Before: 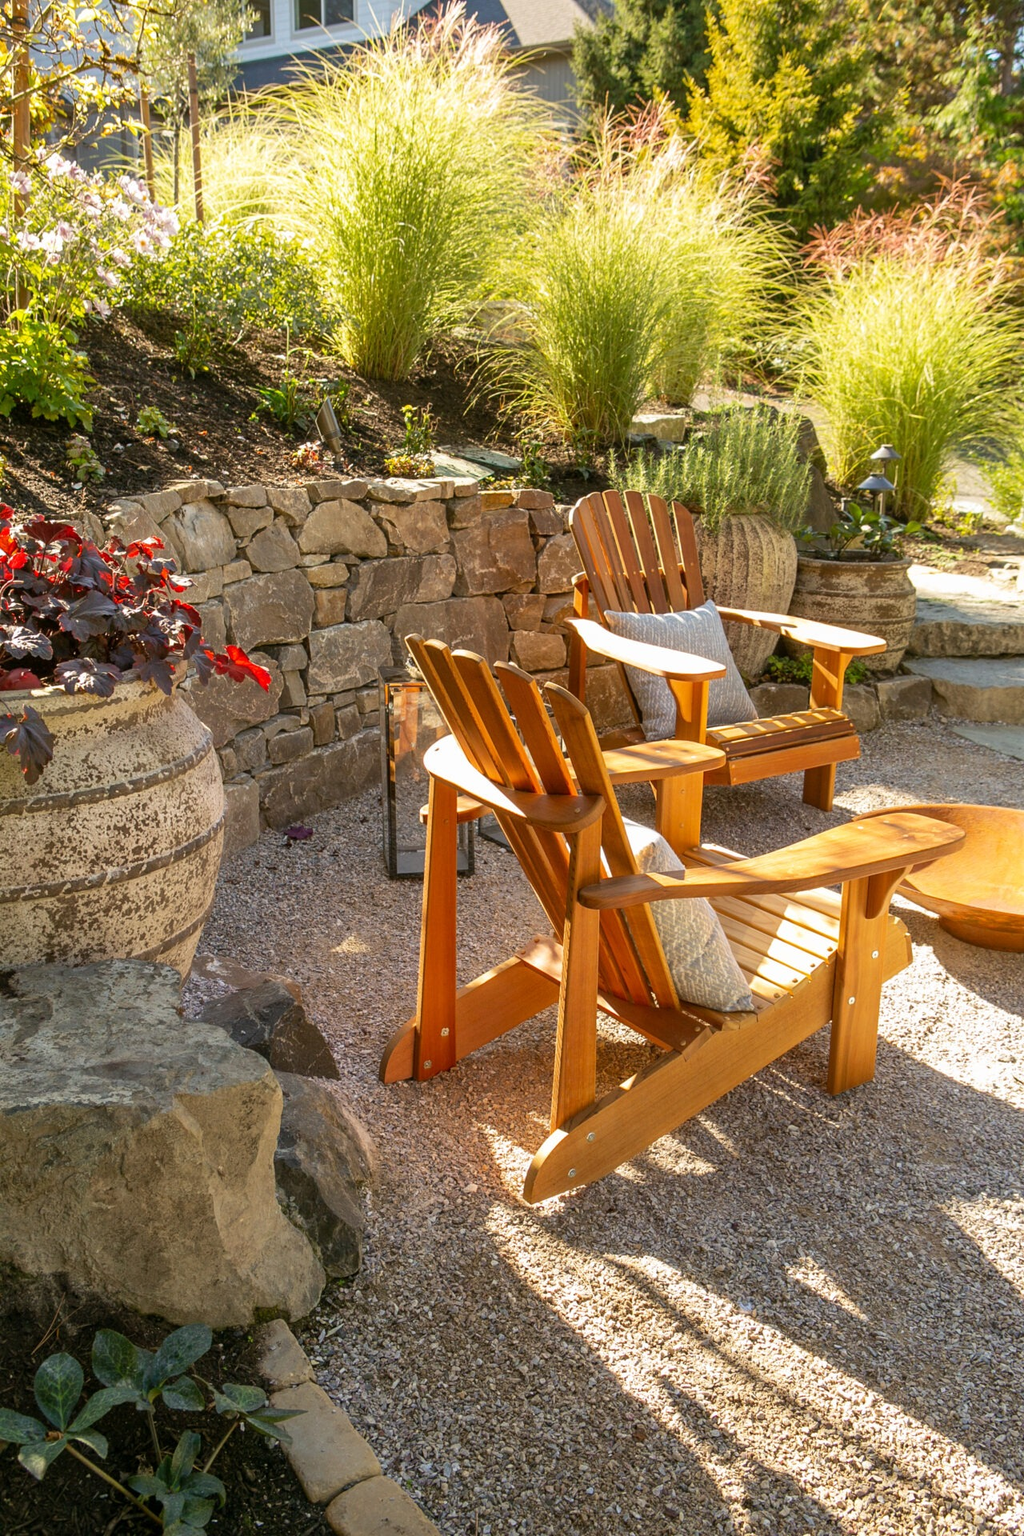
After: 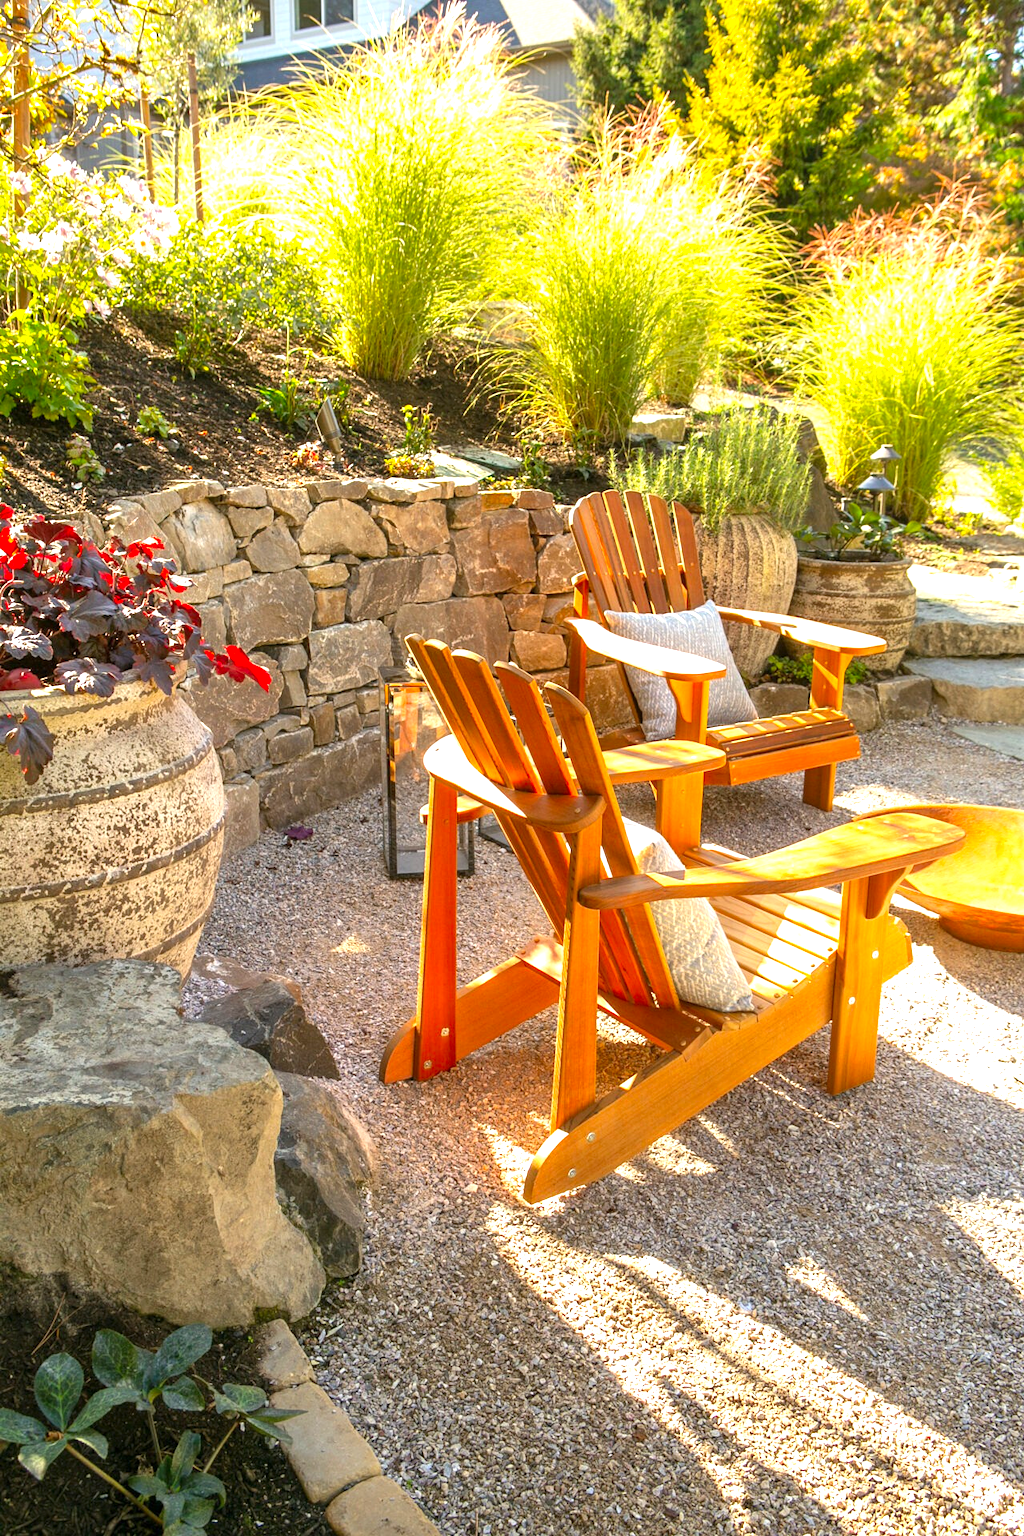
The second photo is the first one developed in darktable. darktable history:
exposure: exposure 0.943 EV, compensate highlight preservation false
vibrance: vibrance 67%
